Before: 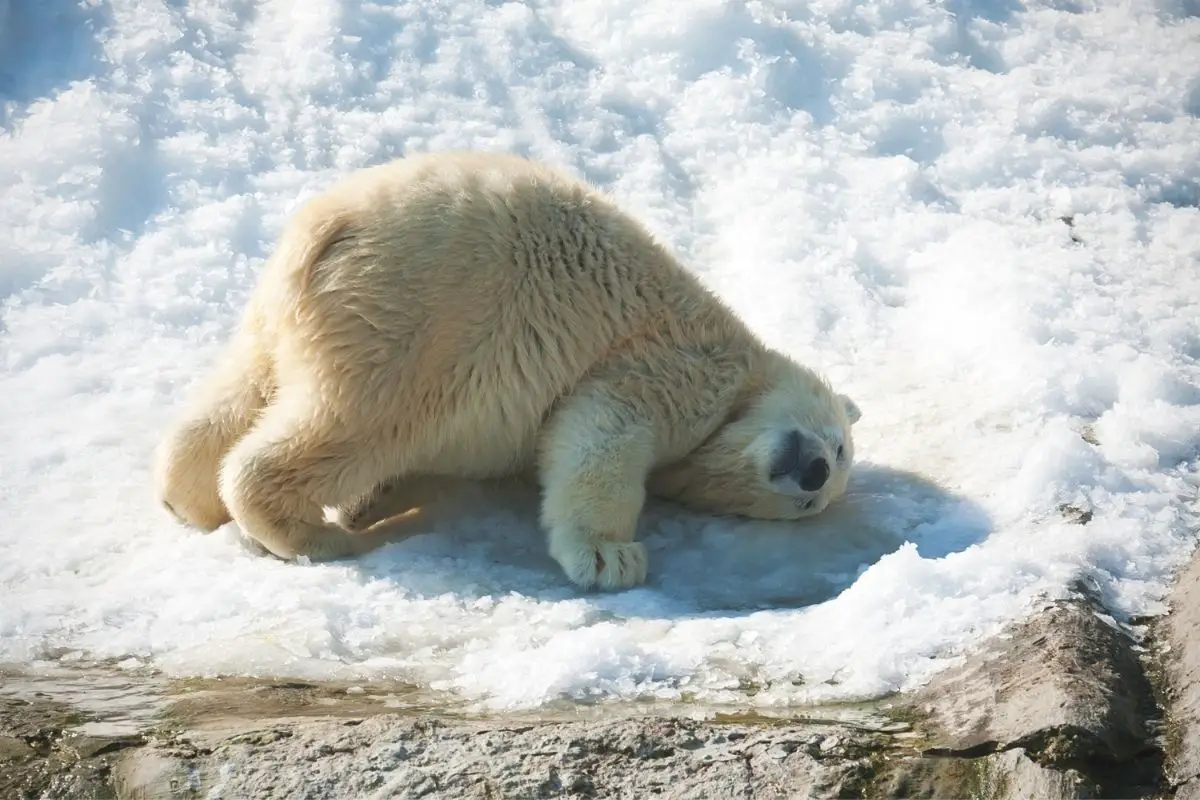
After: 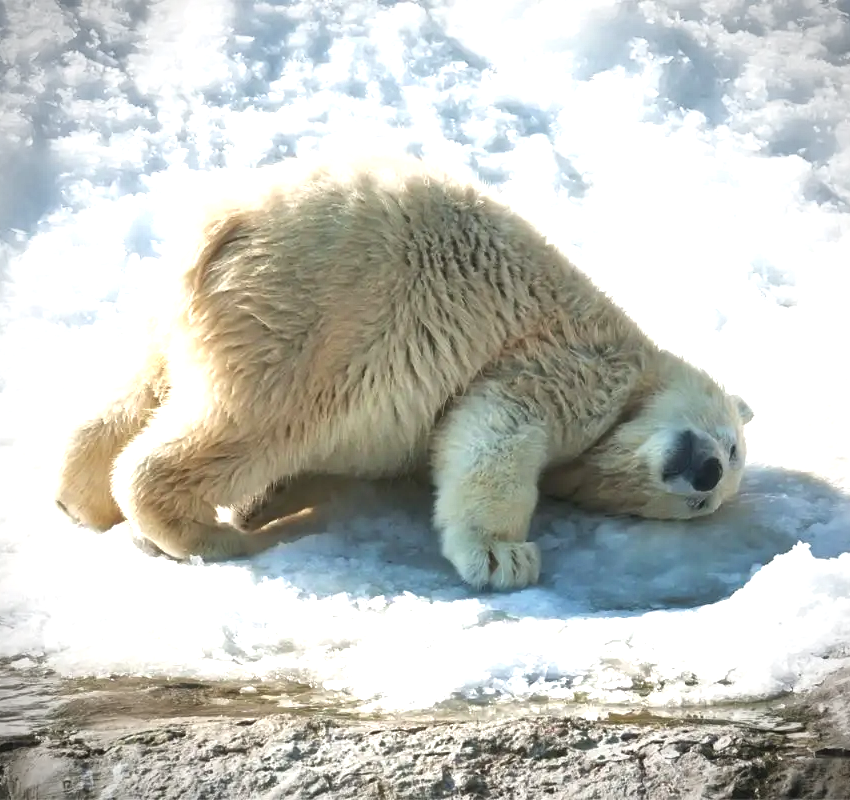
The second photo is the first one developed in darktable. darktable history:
crop and rotate: left 8.934%, right 20.165%
local contrast: mode bilateral grid, contrast 19, coarseness 51, detail 179%, midtone range 0.2
vignetting: automatic ratio true, unbound false
exposure: exposure 0.603 EV, compensate highlight preservation false
